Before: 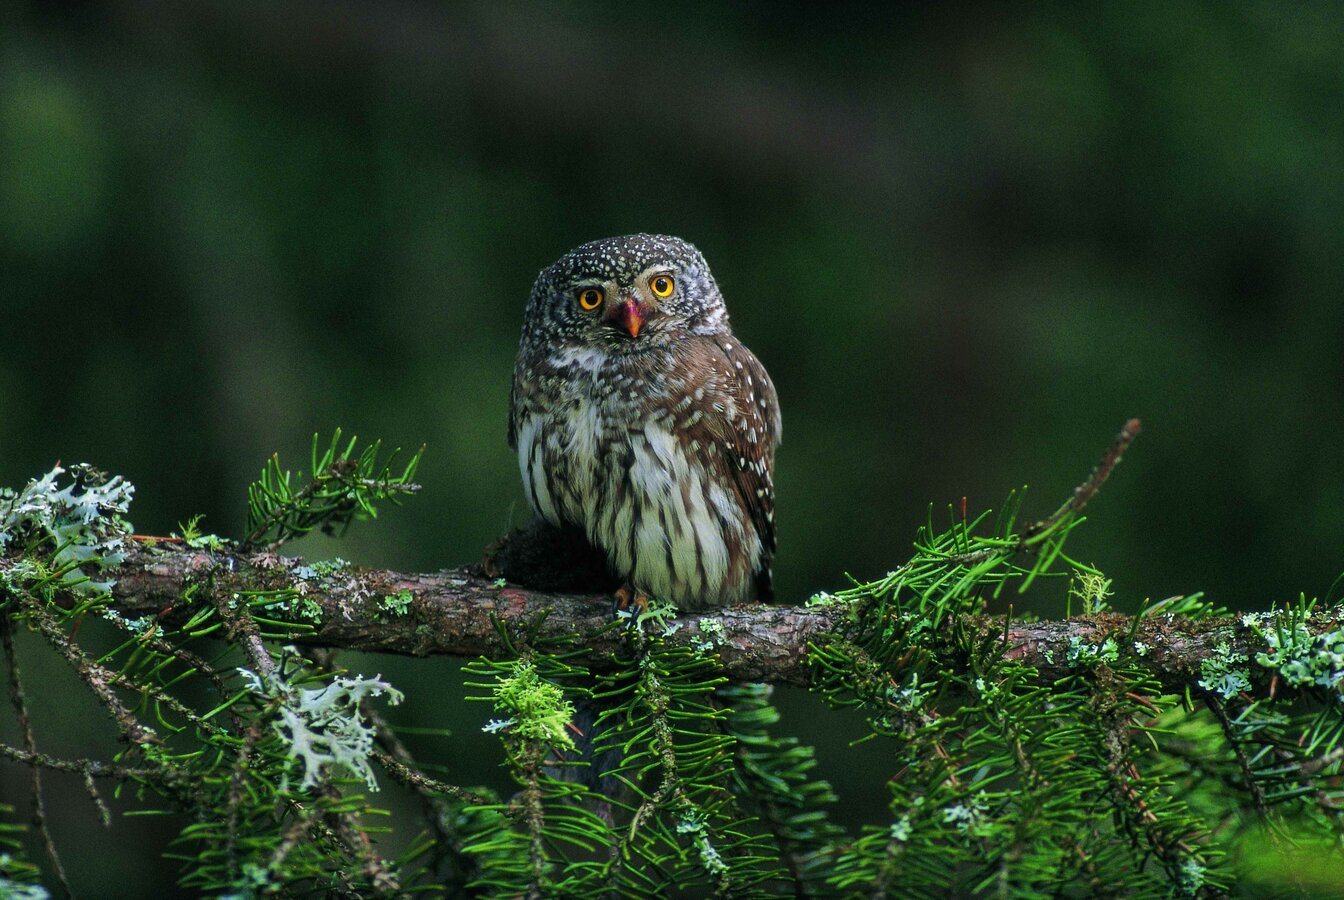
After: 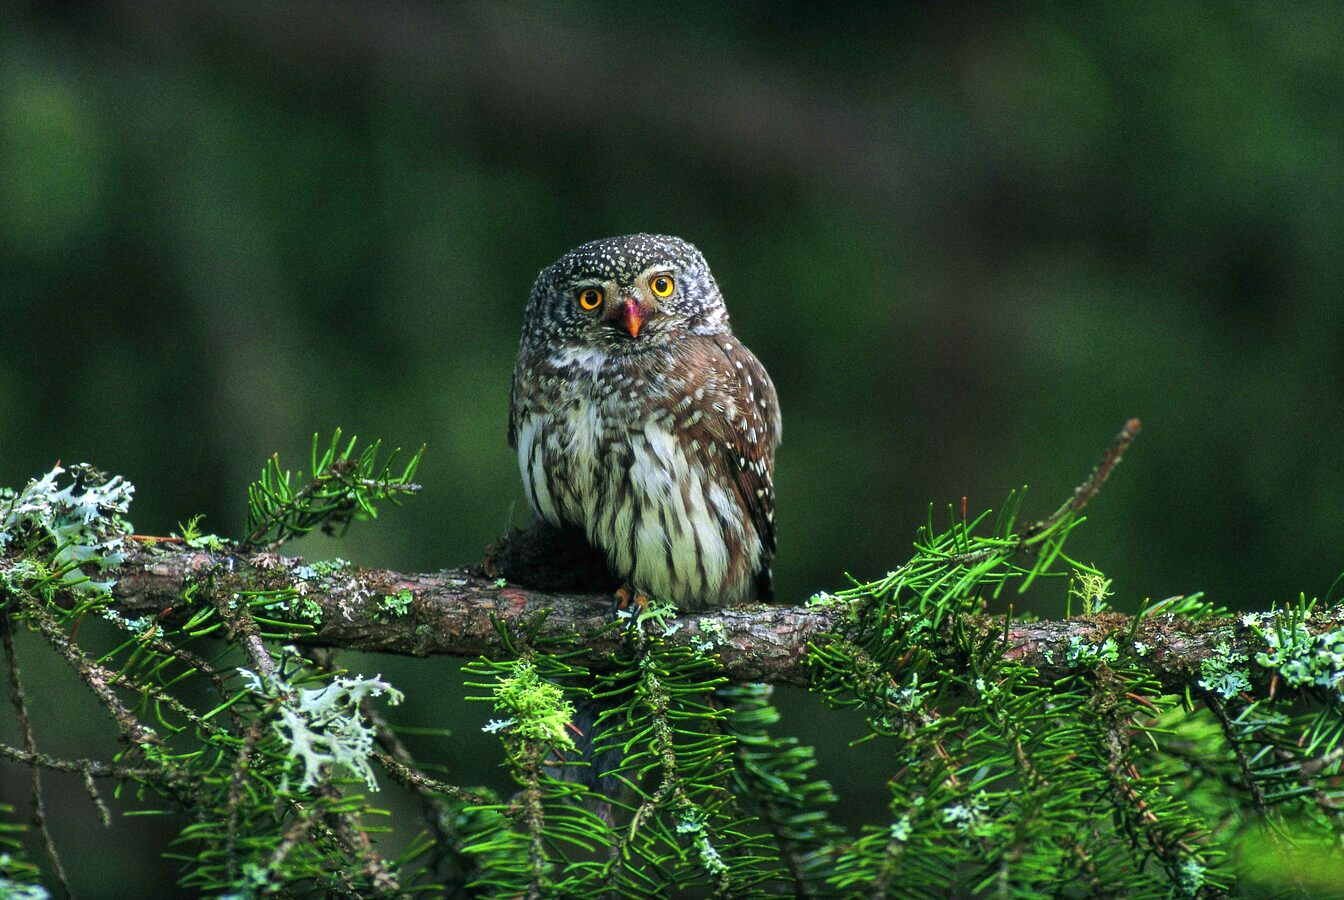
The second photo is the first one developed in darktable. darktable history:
exposure: exposure 0.562 EV, compensate exposure bias true, compensate highlight preservation false
